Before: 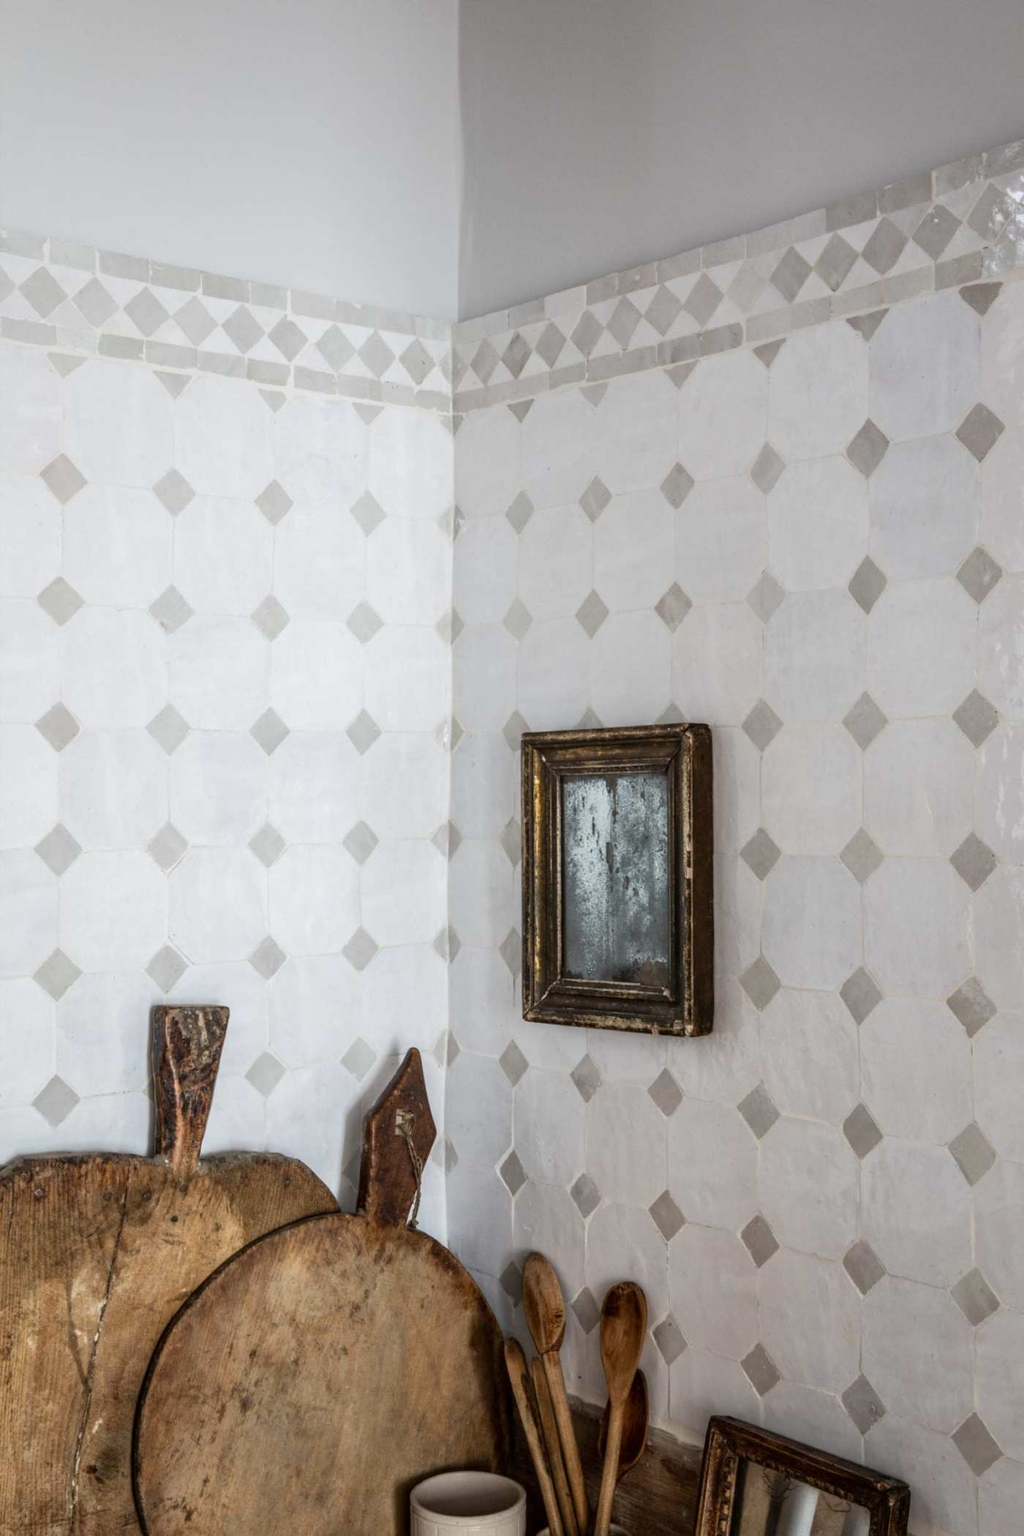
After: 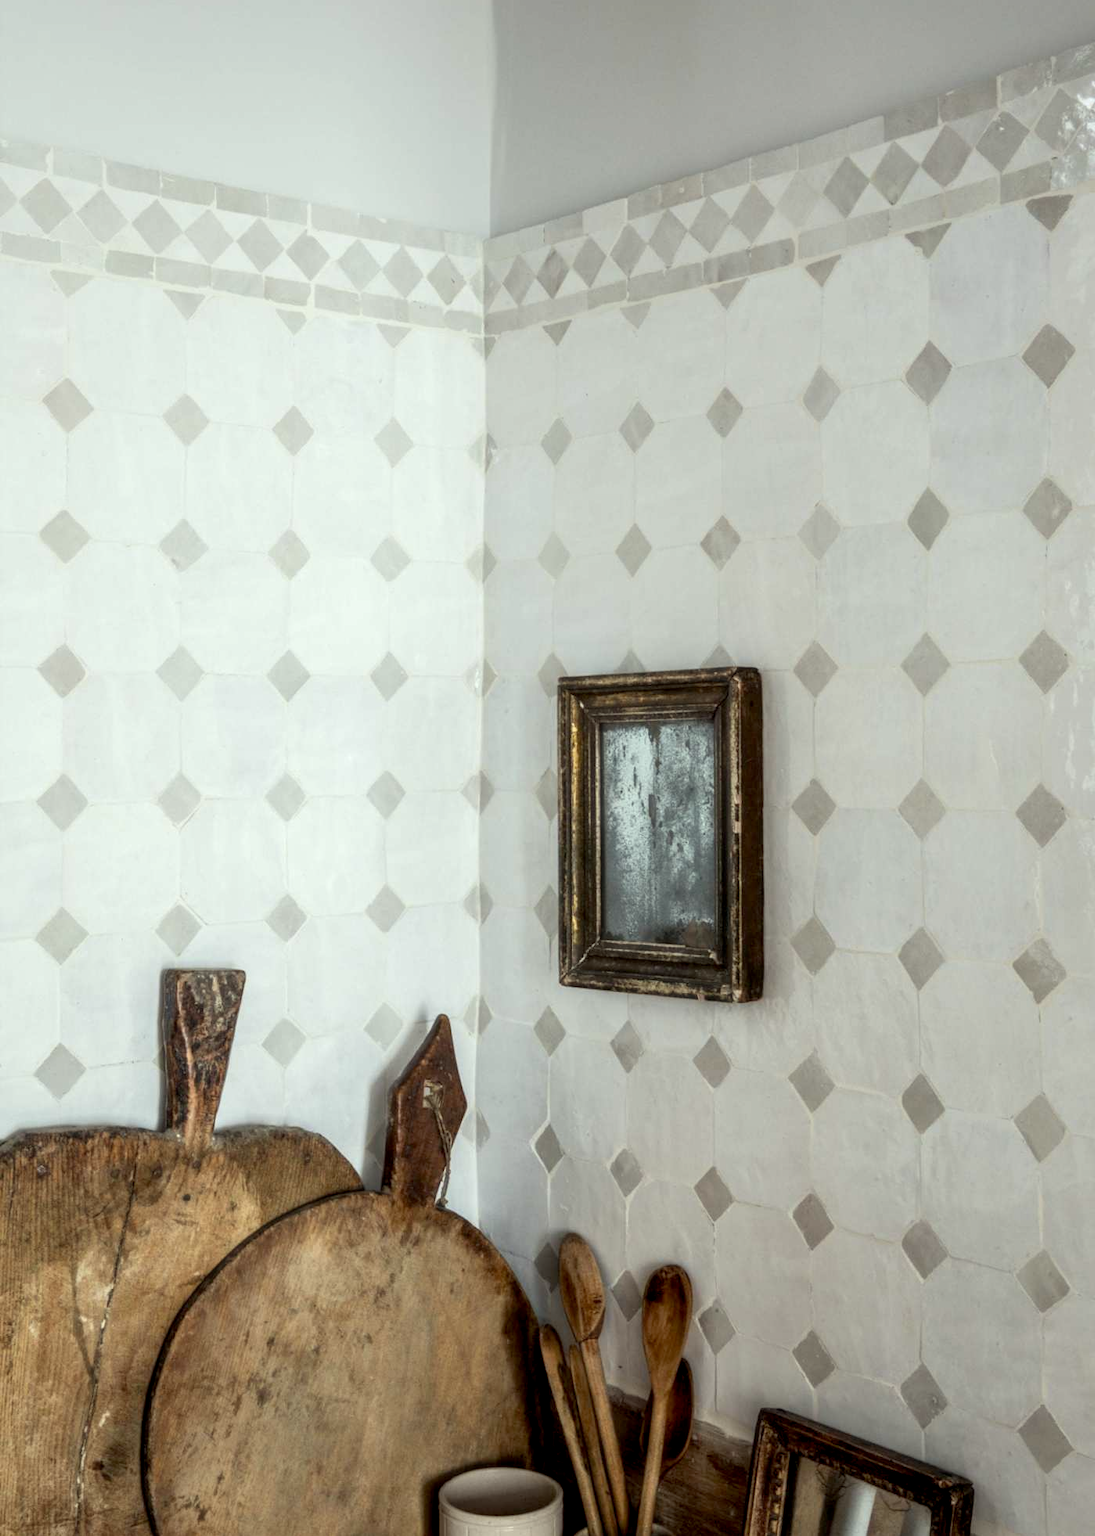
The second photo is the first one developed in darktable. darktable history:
exposure: black level correction 0.007, exposure 0.158 EV, compensate highlight preservation false
haze removal: strength -0.112, compatibility mode true, adaptive false
crop and rotate: top 6.526%
color correction: highlights a* -4.53, highlights b* 5.03, saturation 0.95
